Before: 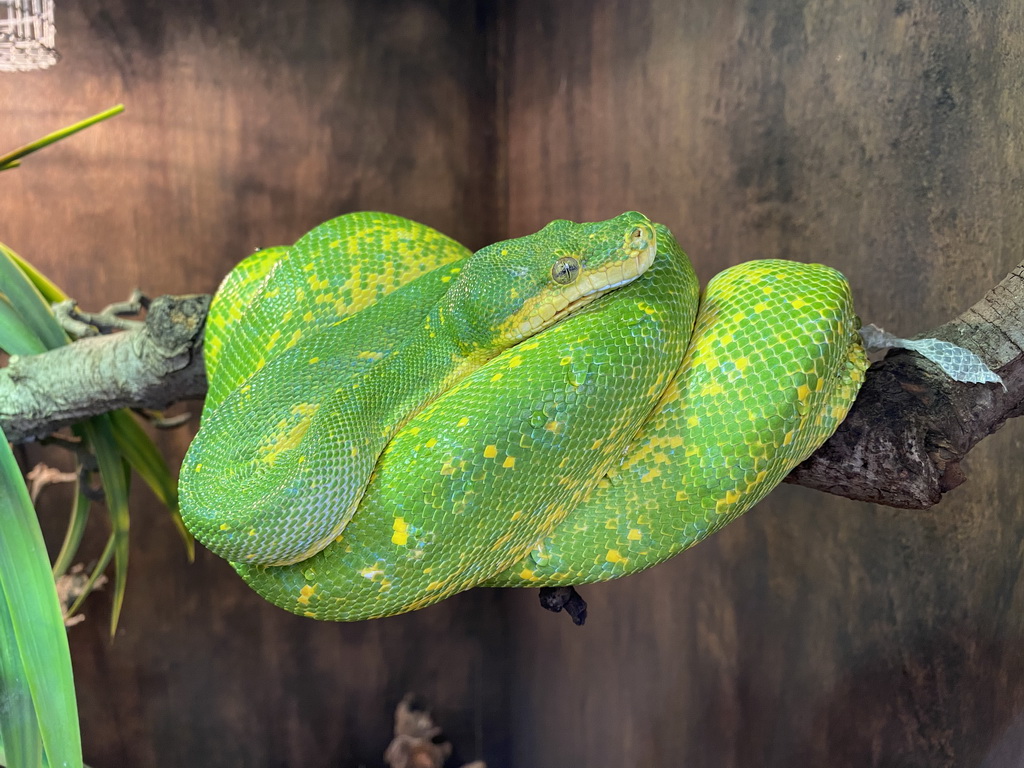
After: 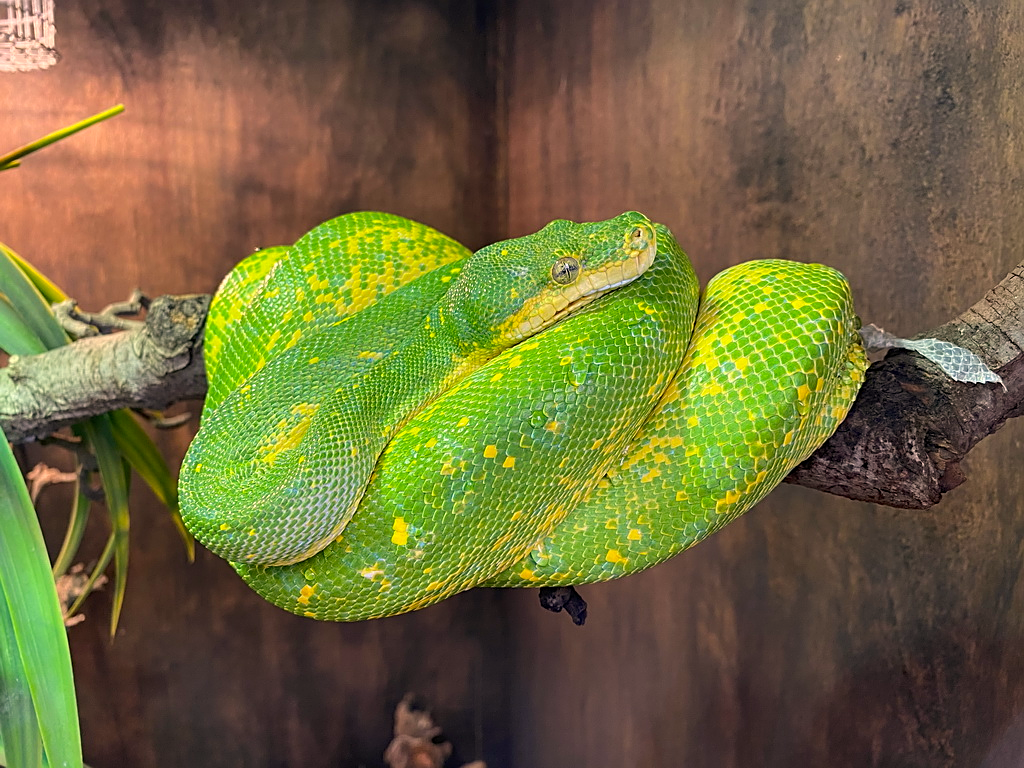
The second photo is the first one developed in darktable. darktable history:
color correction: highlights a* 11.96, highlights b* 11.58
sharpen: on, module defaults
